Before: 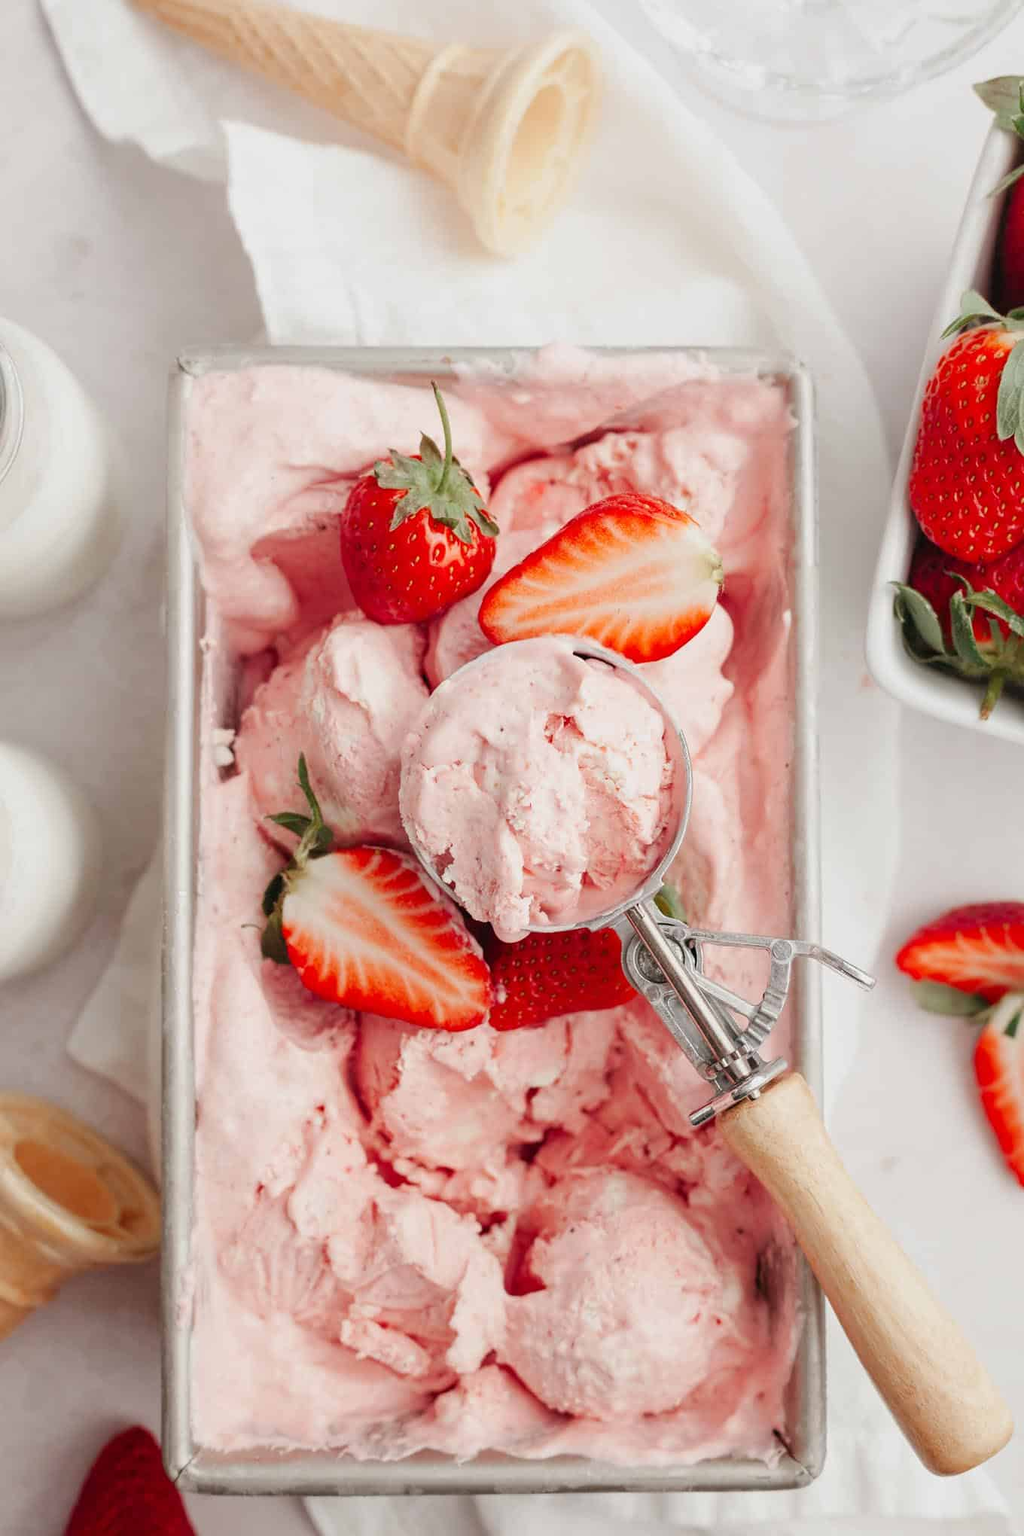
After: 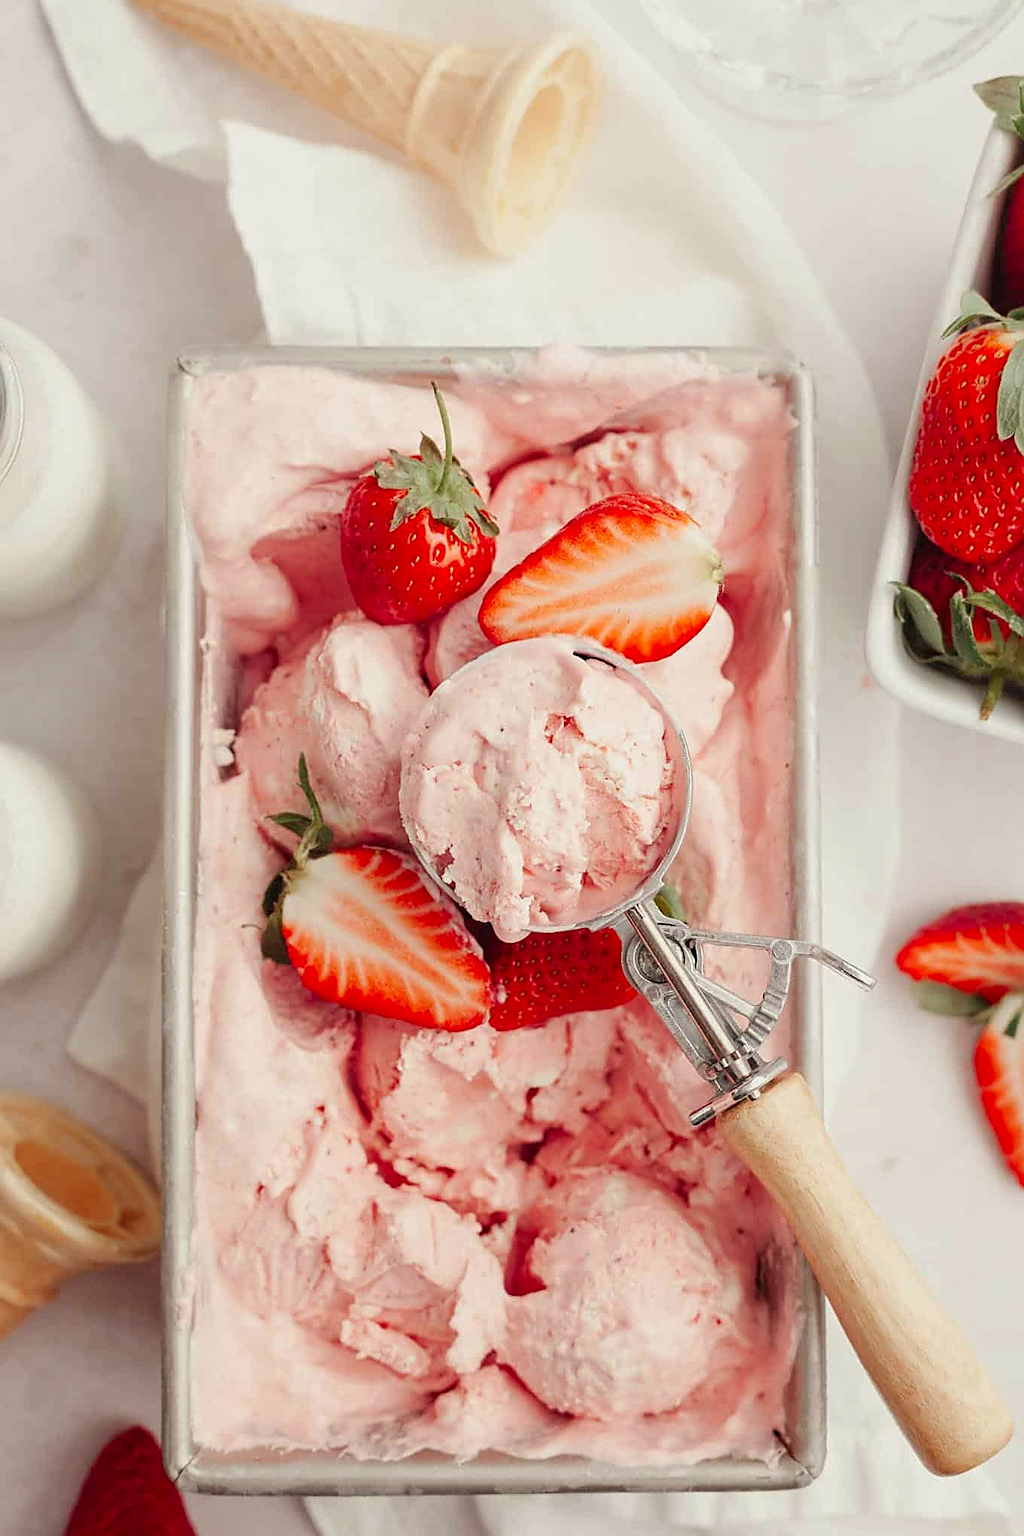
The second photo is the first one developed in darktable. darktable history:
sharpen: on, module defaults
color correction: highlights a* -1.18, highlights b* 4.45, shadows a* 3.57
